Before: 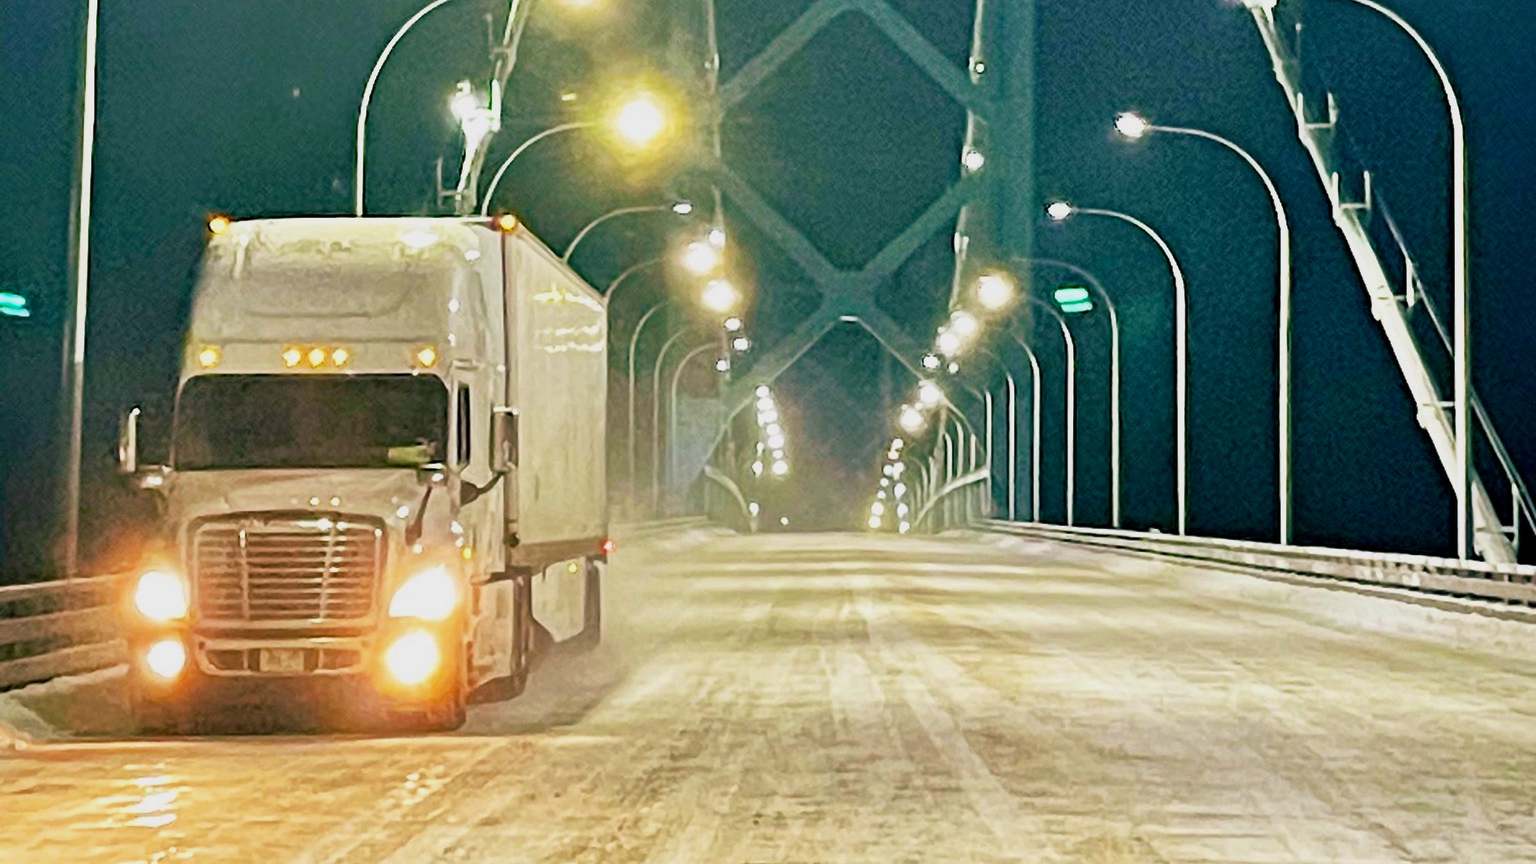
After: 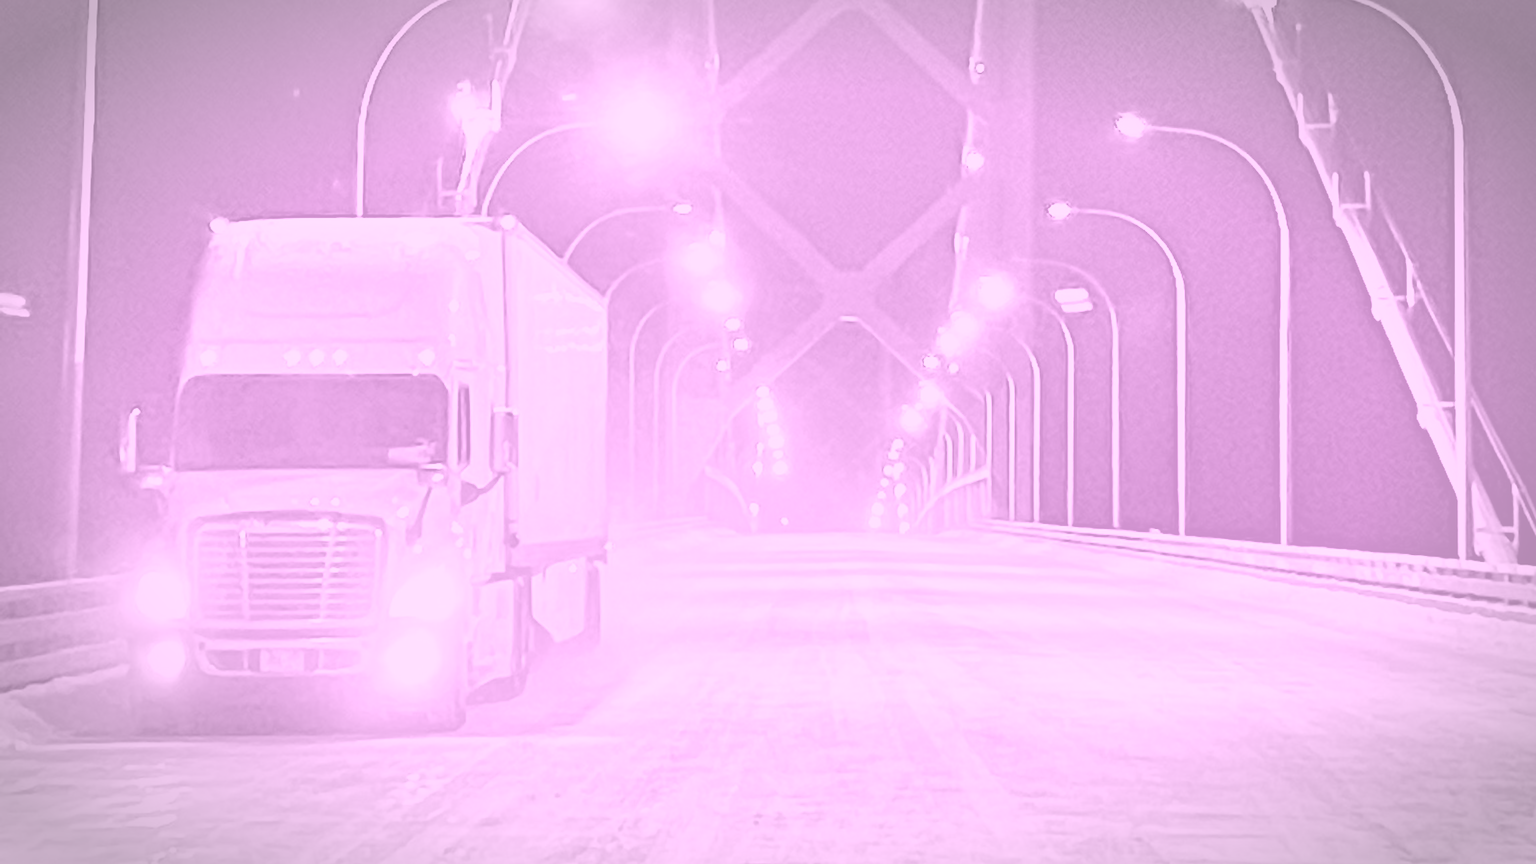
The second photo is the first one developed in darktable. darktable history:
vignetting: automatic ratio true
colorize: hue 331.2°, saturation 75%, source mix 30.28%, lightness 70.52%, version 1
